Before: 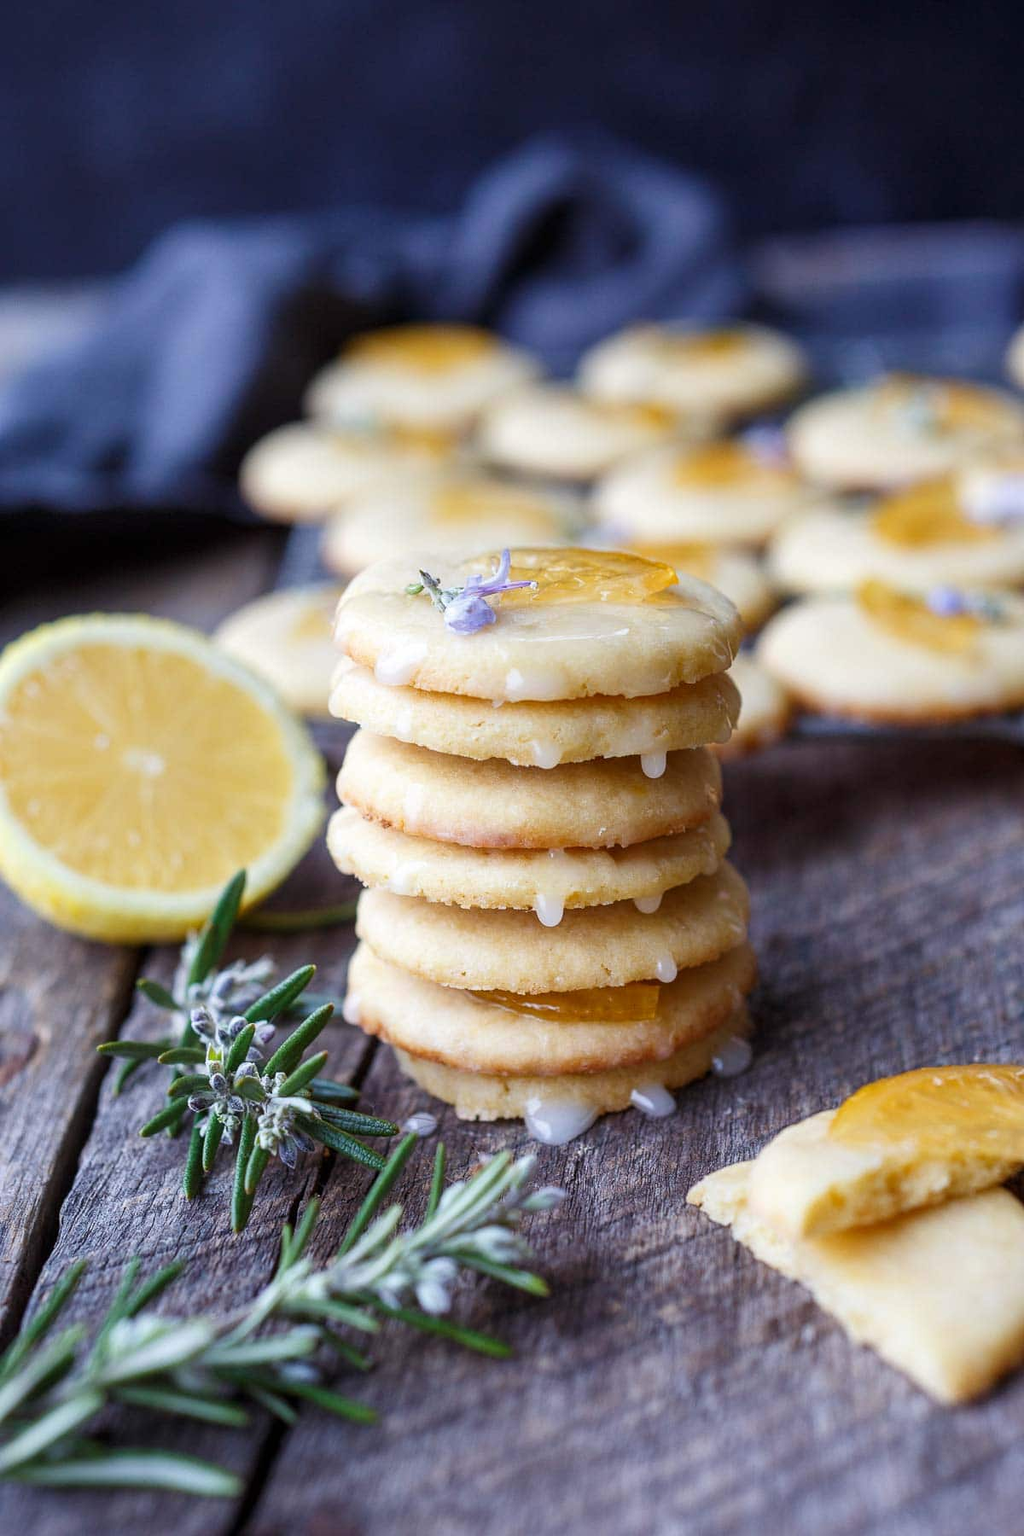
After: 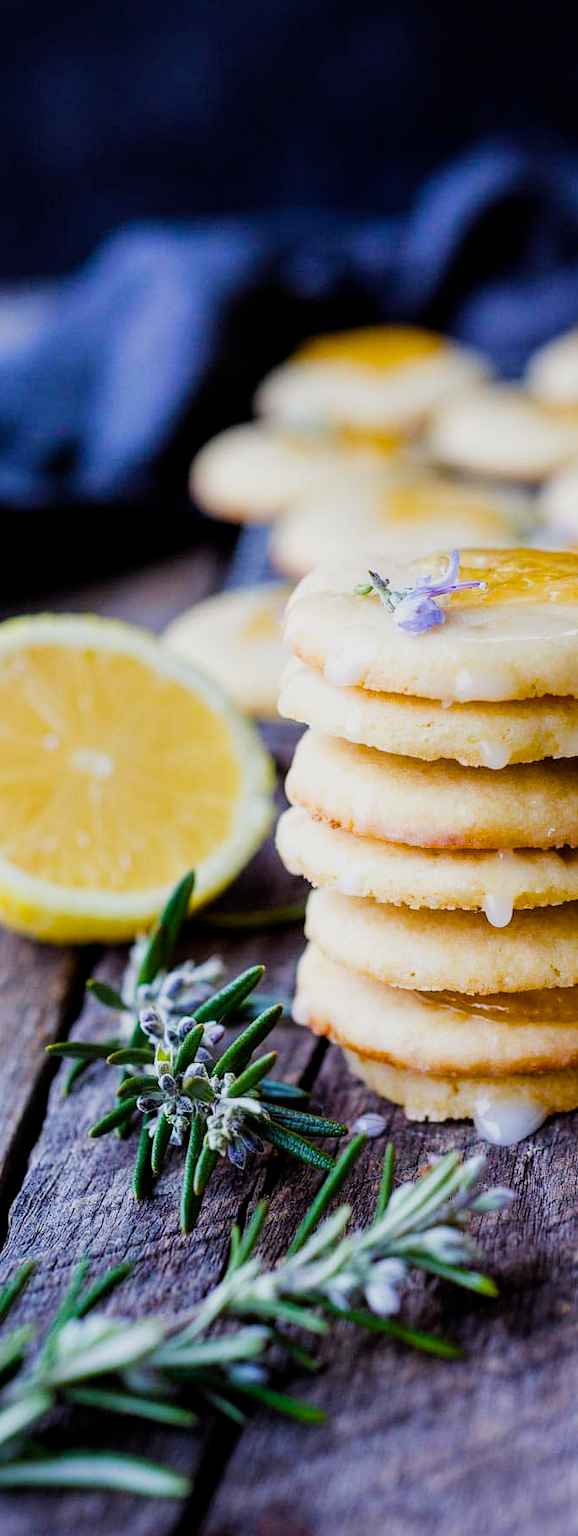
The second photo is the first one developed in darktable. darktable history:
color balance rgb: linear chroma grading › mid-tones 7.623%, perceptual saturation grading › global saturation 39.711%, perceptual saturation grading › highlights -25.735%, perceptual saturation grading › mid-tones 34.464%, perceptual saturation grading › shadows 35.615%
crop: left 5.072%, right 38.482%
filmic rgb: black relative exposure -5.05 EV, white relative exposure 3.56 EV, hardness 3.17, contrast 1.186, highlights saturation mix -49.96%
